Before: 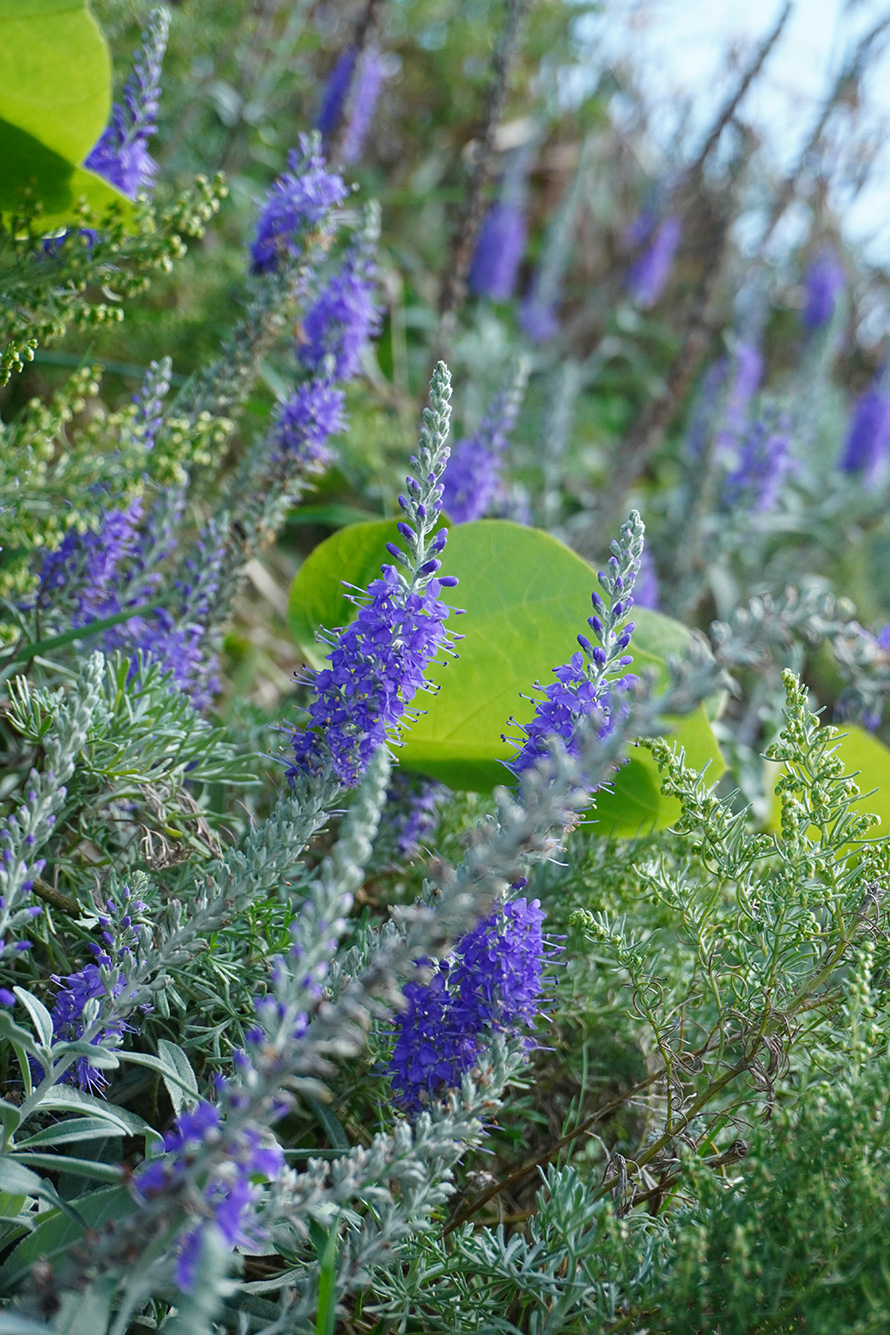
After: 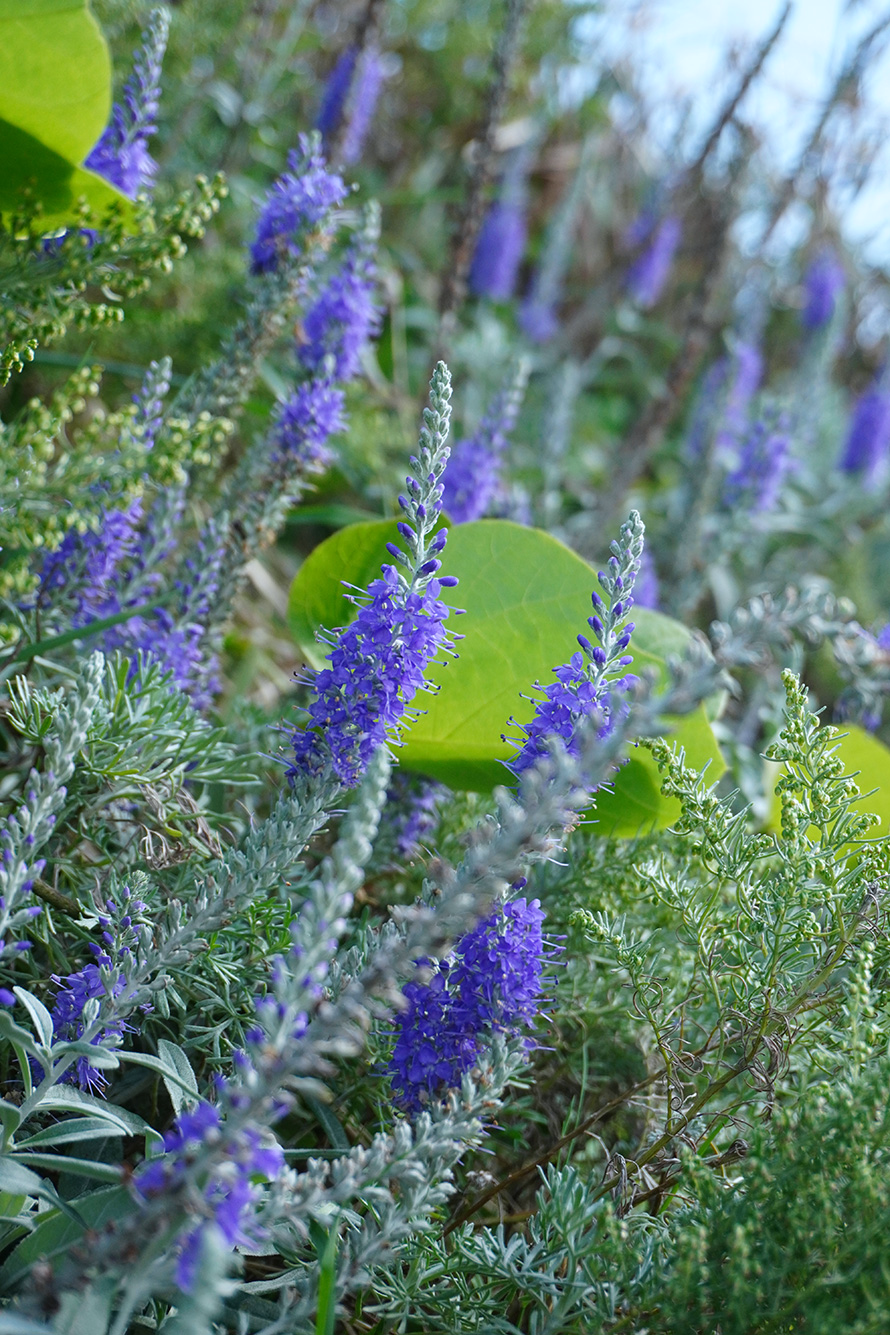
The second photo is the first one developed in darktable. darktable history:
tone equalizer: on, module defaults
white balance: red 0.98, blue 1.034
